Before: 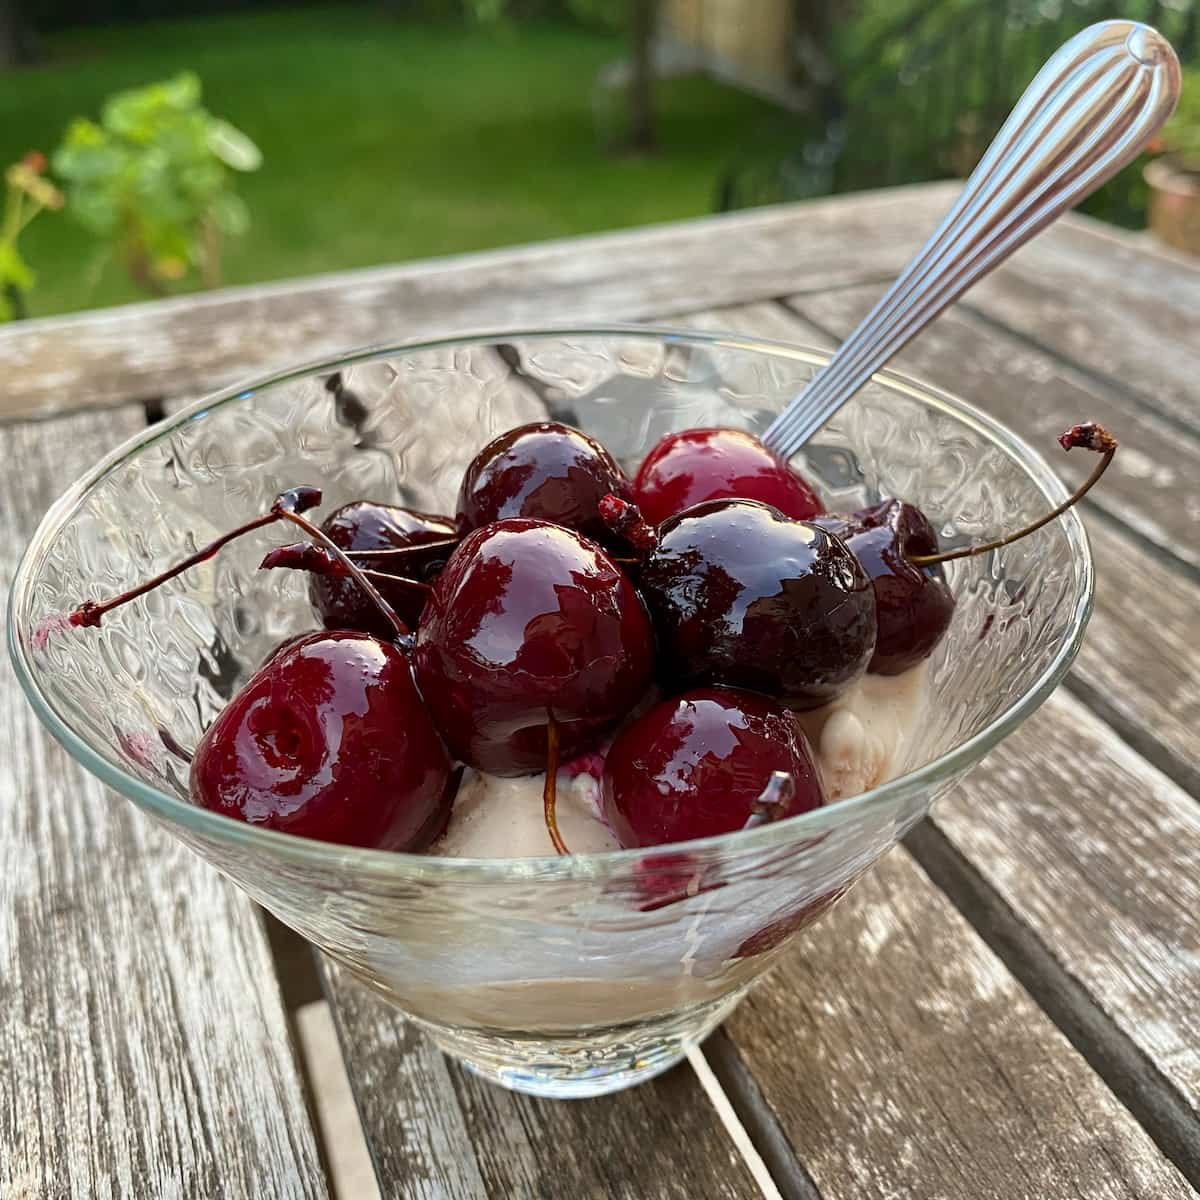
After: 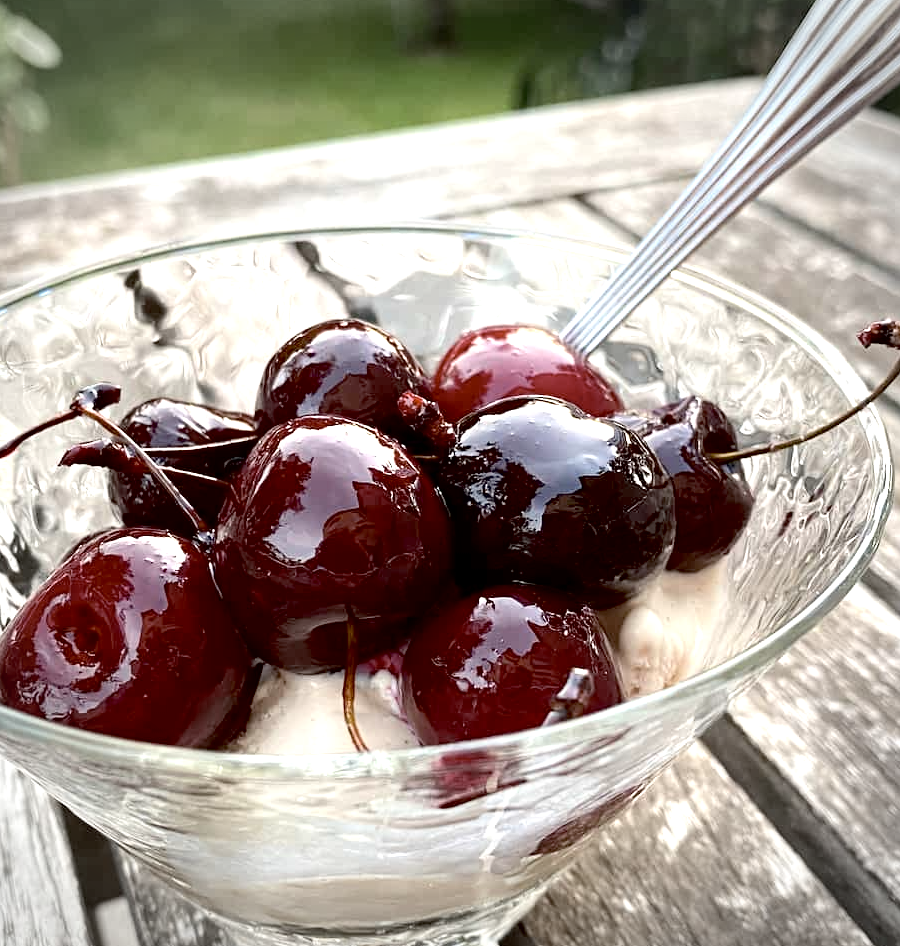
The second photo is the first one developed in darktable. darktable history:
exposure: black level correction 0.01, exposure 1 EV, compensate exposure bias true, compensate highlight preservation false
contrast brightness saturation: contrast 0.102, saturation -0.367
vignetting: fall-off start 88.6%, fall-off radius 44.02%, width/height ratio 1.154, unbound false
crop: left 16.799%, top 8.584%, right 8.172%, bottom 12.5%
